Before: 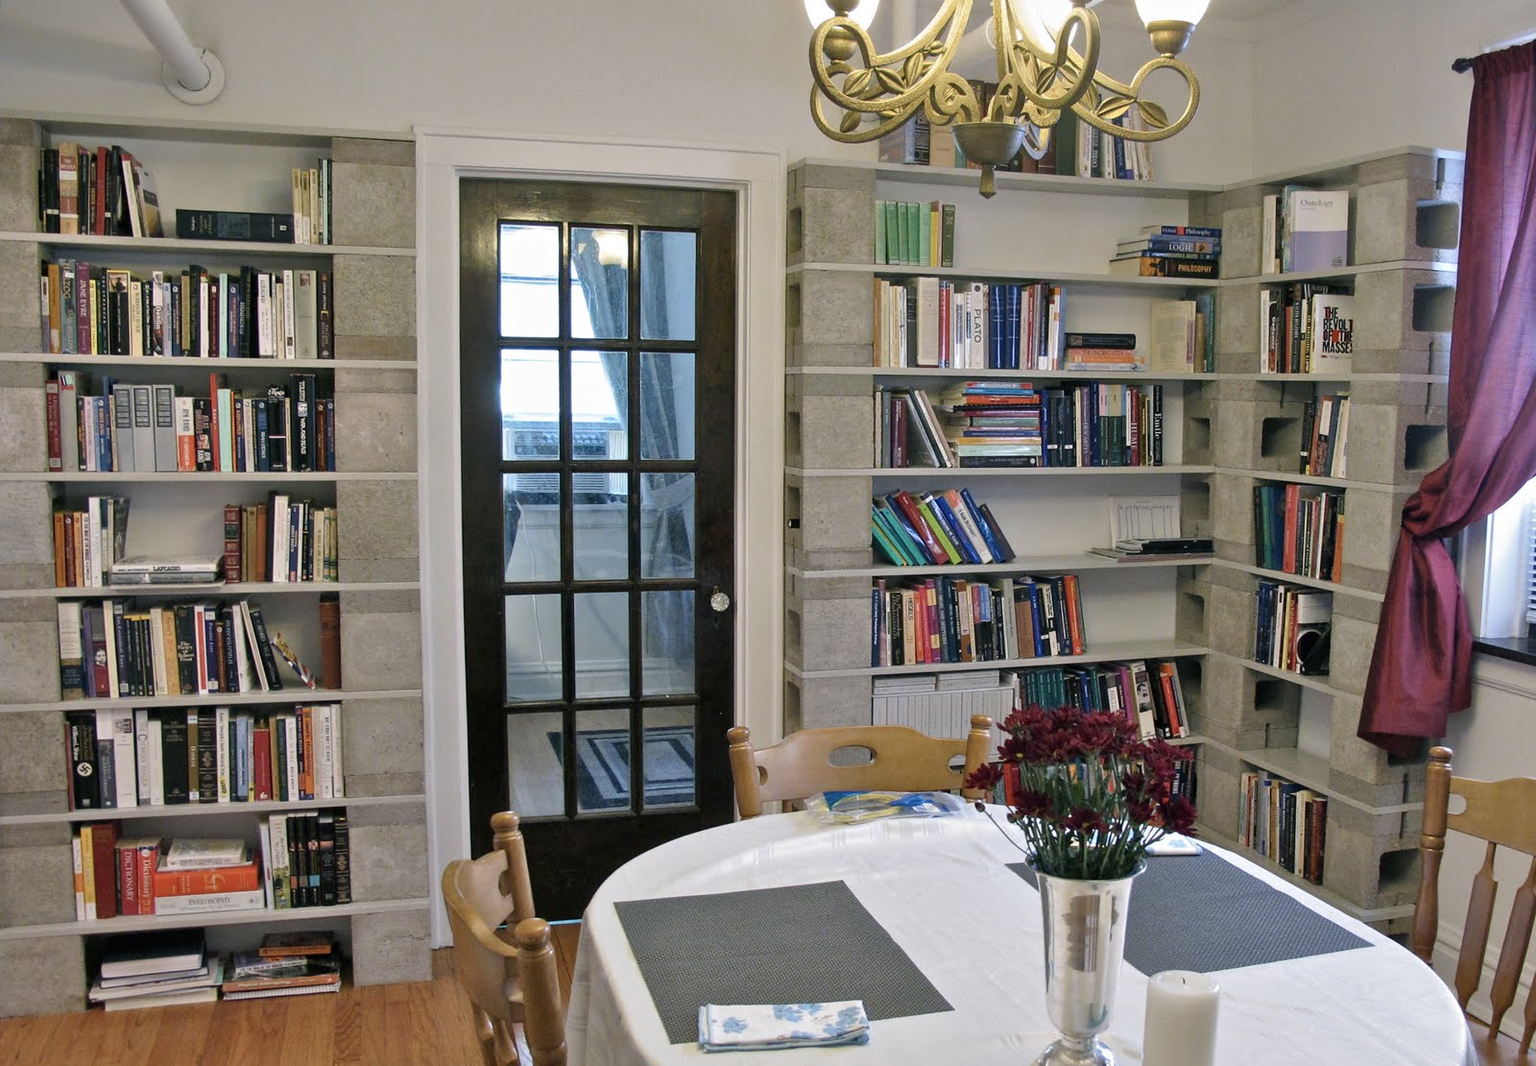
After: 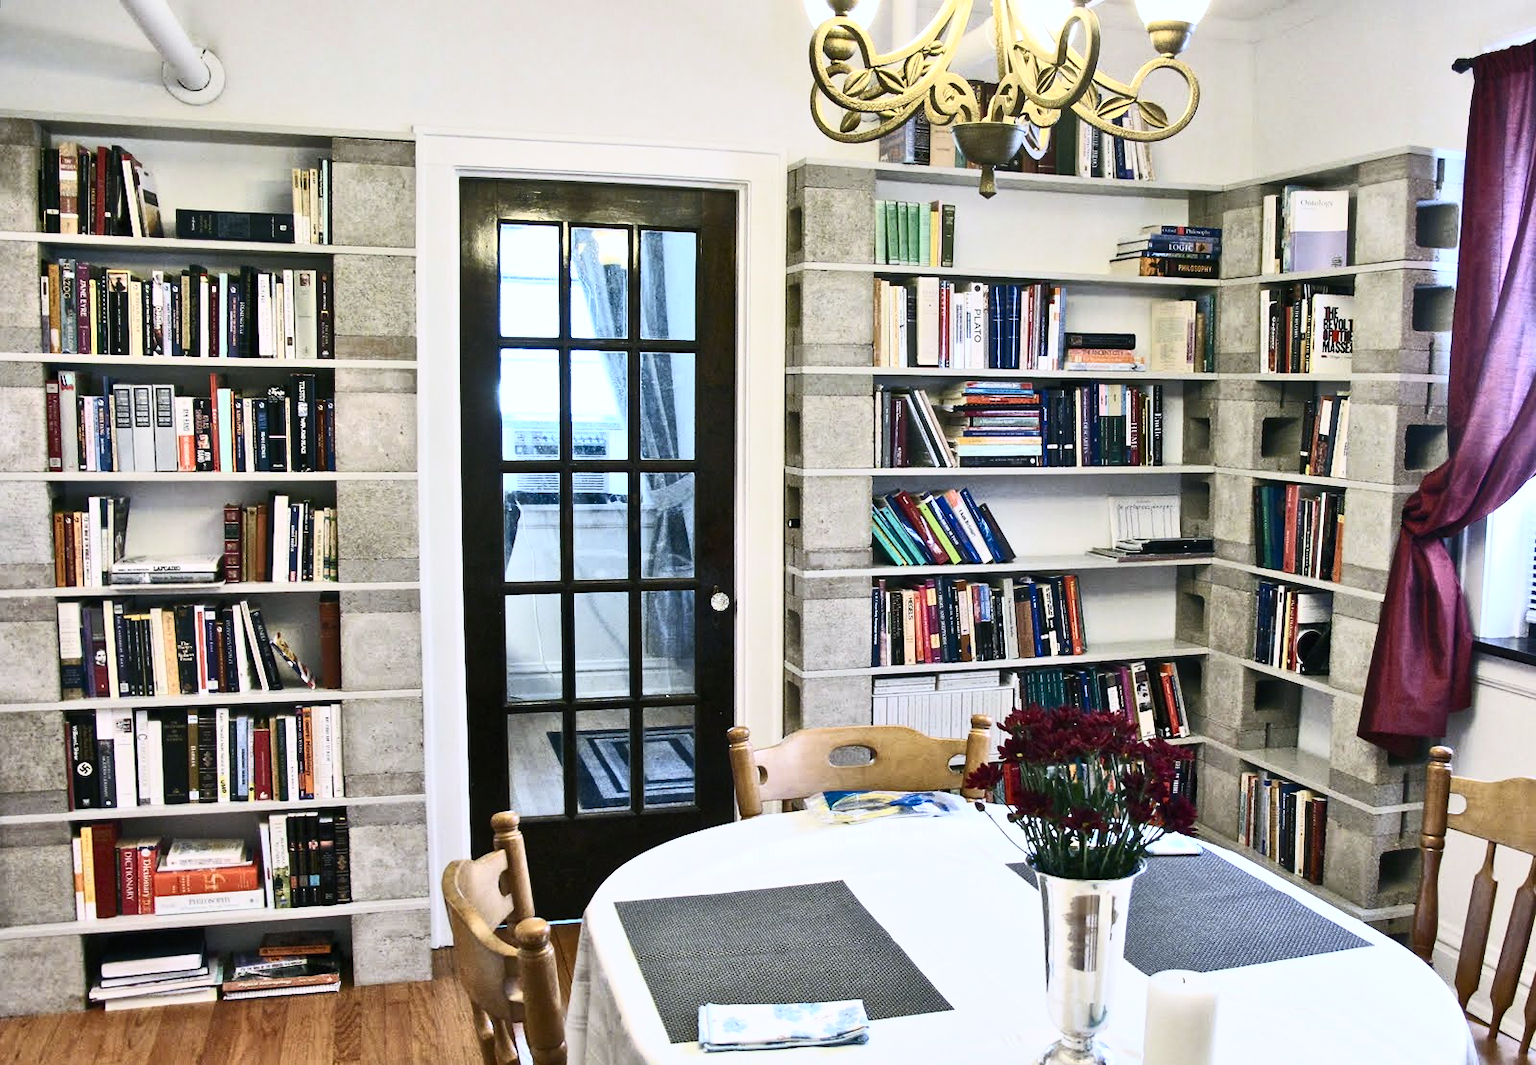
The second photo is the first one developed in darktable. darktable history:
shadows and highlights: shadows 52.34, highlights -28.23, soften with gaussian
contrast brightness saturation: contrast 0.62, brightness 0.34, saturation 0.14
white balance: red 0.976, blue 1.04
